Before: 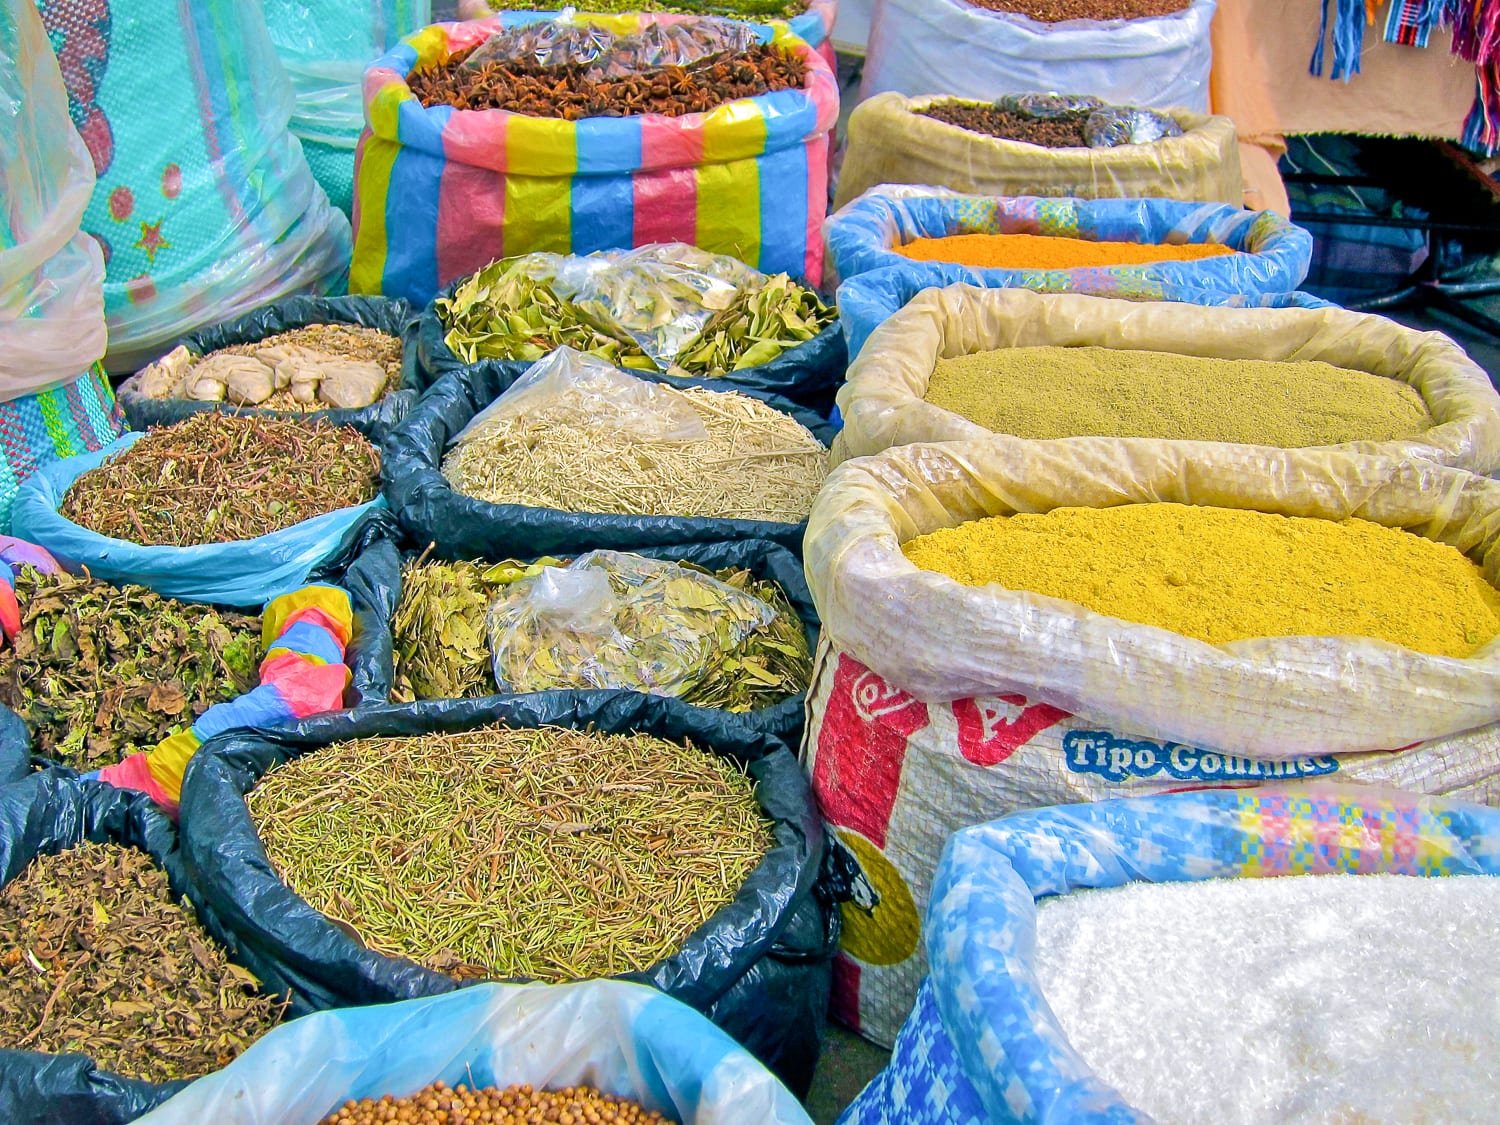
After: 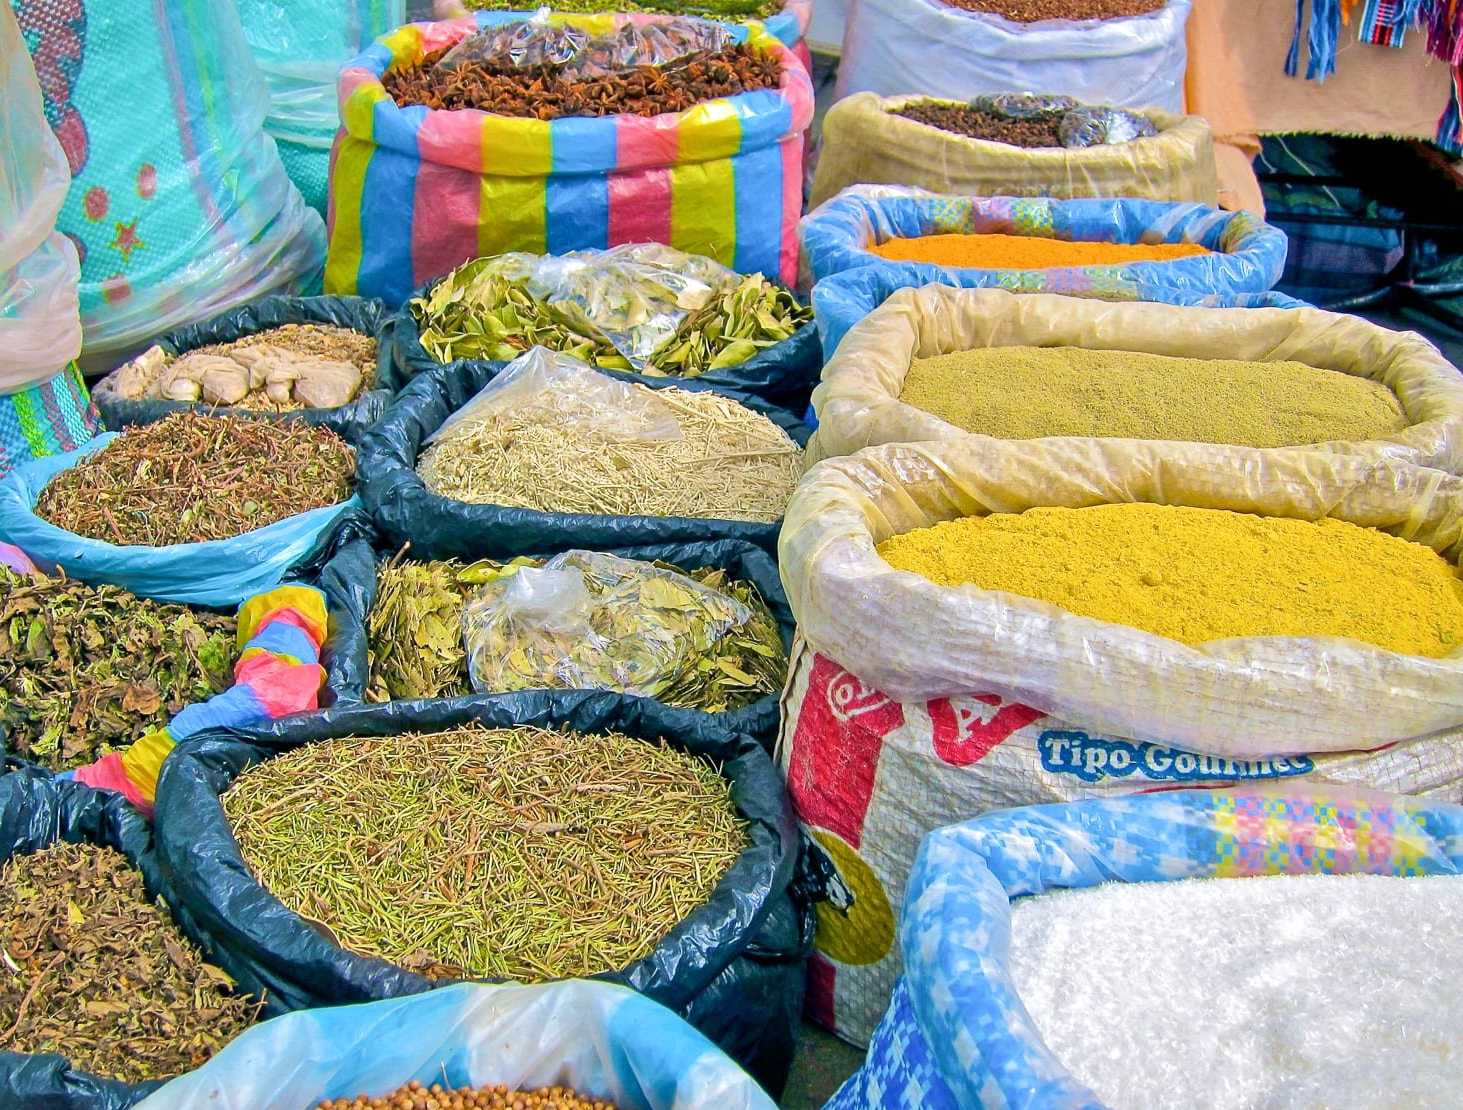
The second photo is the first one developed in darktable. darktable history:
crop and rotate: left 1.774%, right 0.633%, bottom 1.28%
tone equalizer: on, module defaults
